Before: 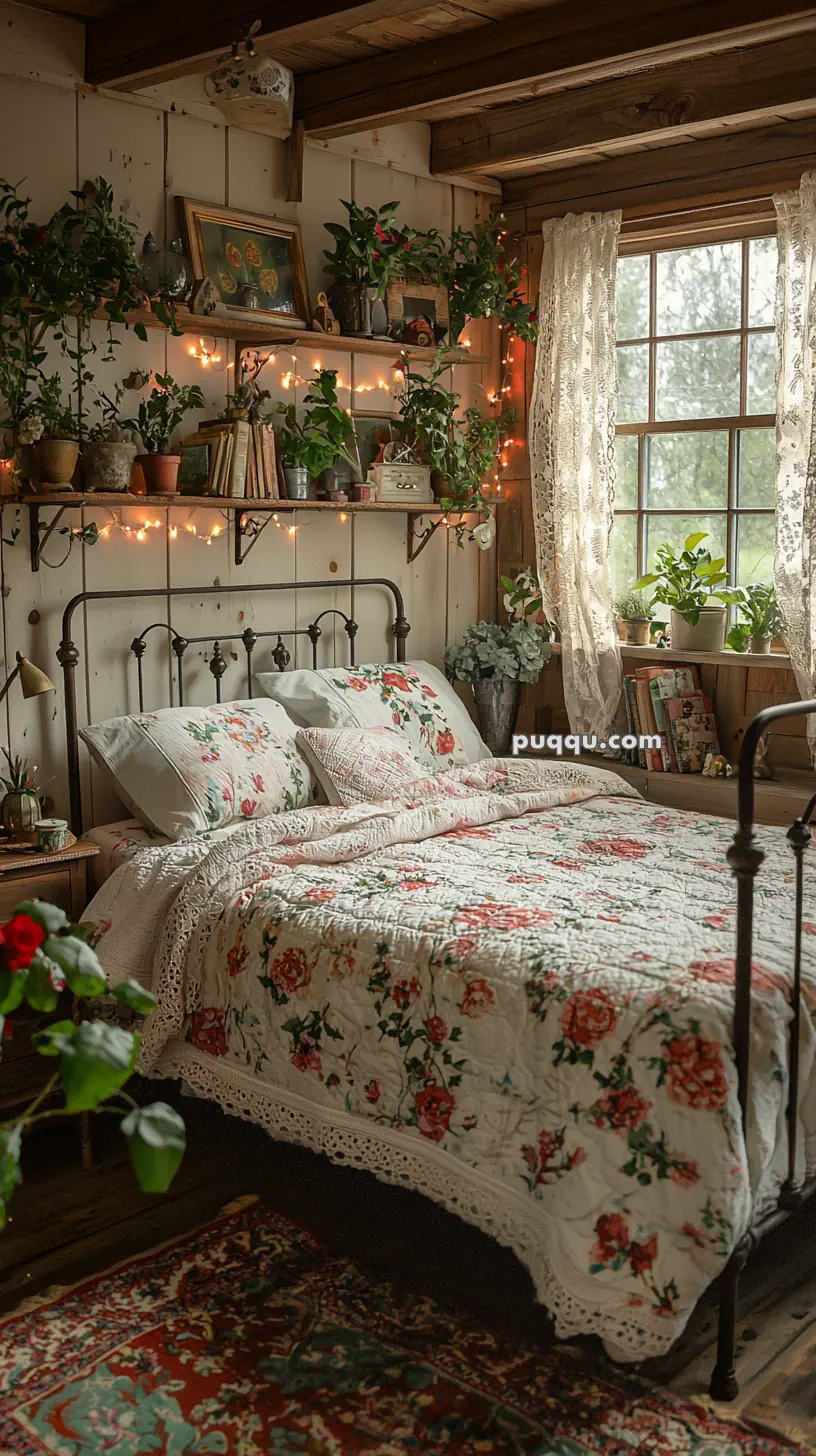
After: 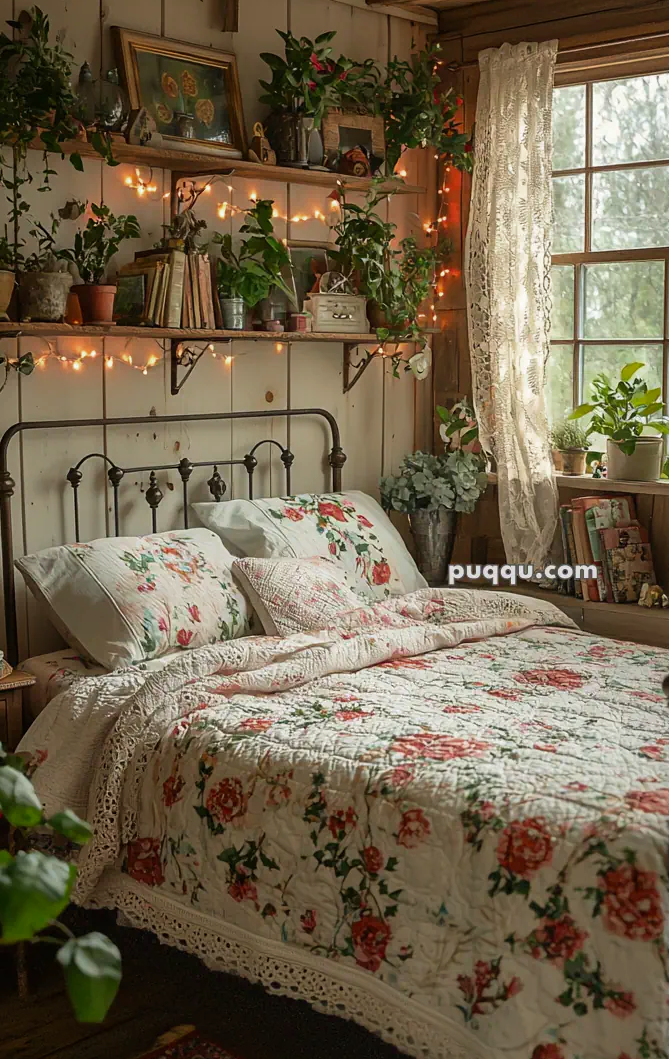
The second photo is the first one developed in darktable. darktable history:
velvia: strength 14.5%
crop: left 7.935%, top 11.74%, right 9.968%, bottom 15.481%
color zones: curves: ch0 [(0, 0.444) (0.143, 0.442) (0.286, 0.441) (0.429, 0.441) (0.571, 0.441) (0.714, 0.441) (0.857, 0.442) (1, 0.444)]
